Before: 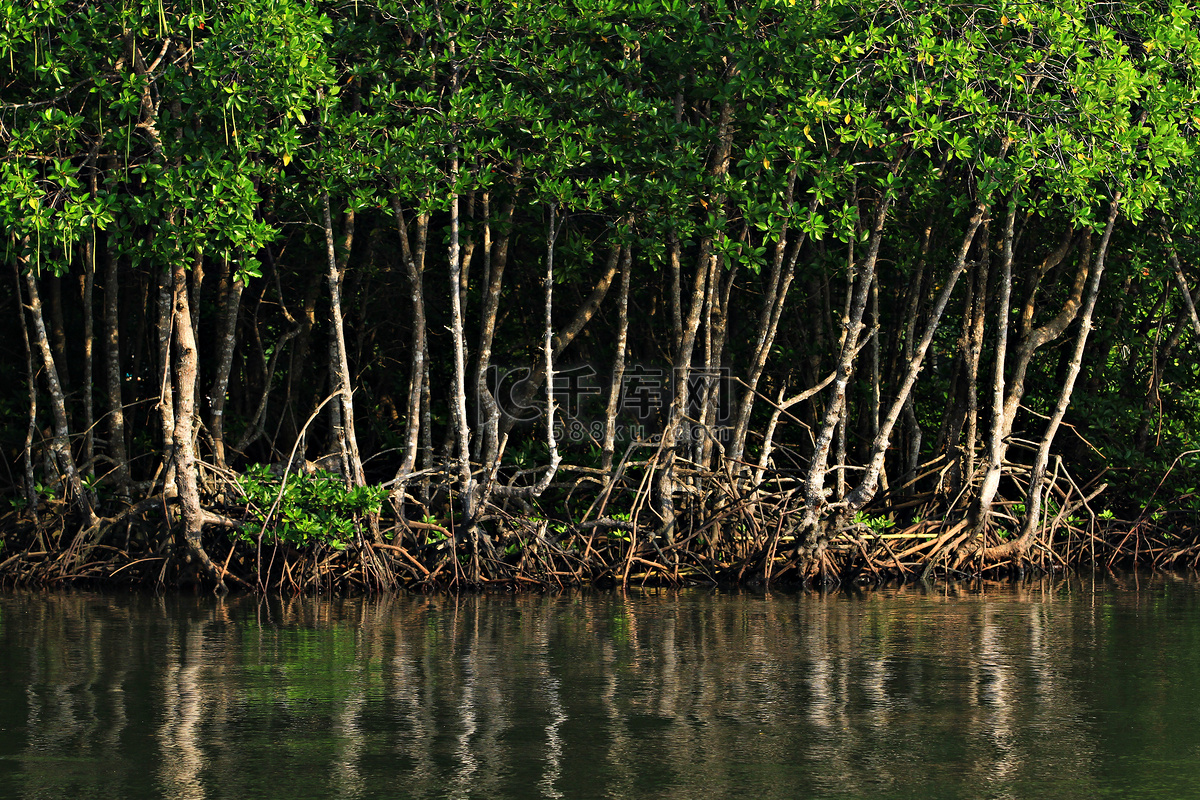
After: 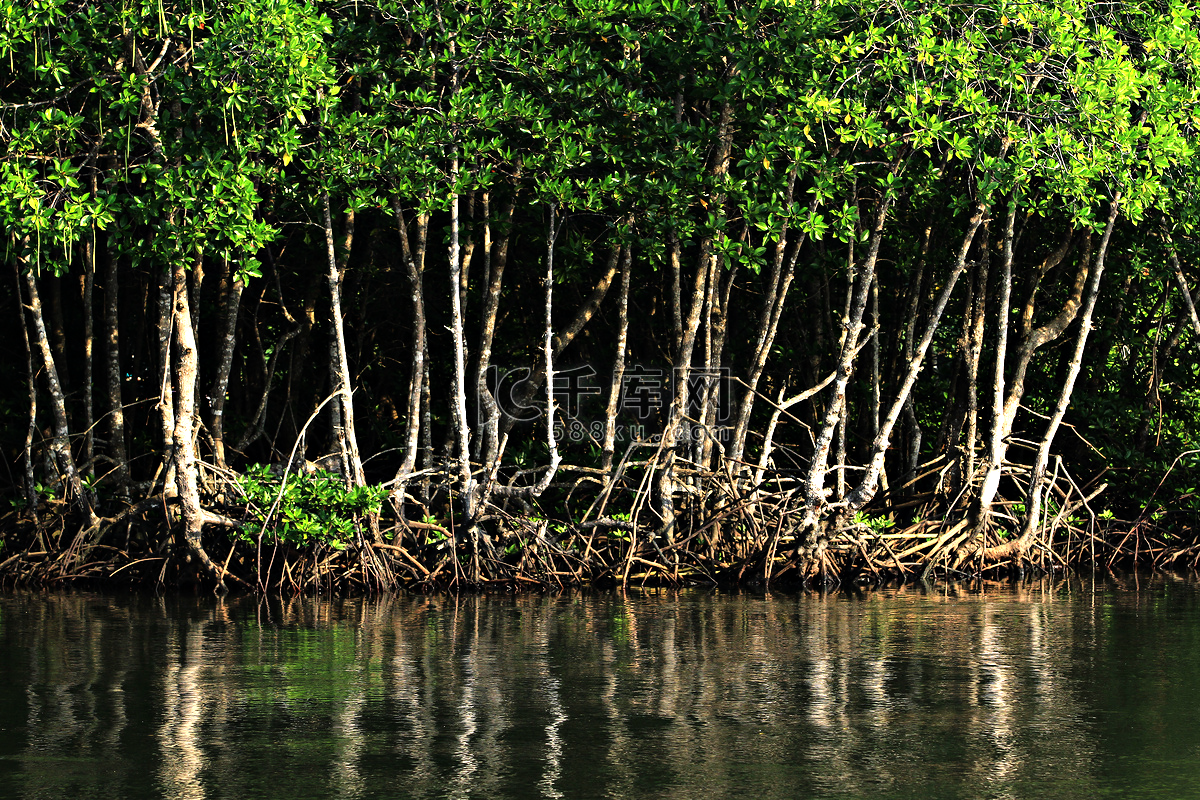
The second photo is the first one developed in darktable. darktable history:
tone equalizer: -8 EV -1.05 EV, -7 EV -0.982 EV, -6 EV -0.894 EV, -5 EV -0.586 EV, -3 EV 0.591 EV, -2 EV 0.874 EV, -1 EV 0.992 EV, +0 EV 1.06 EV
